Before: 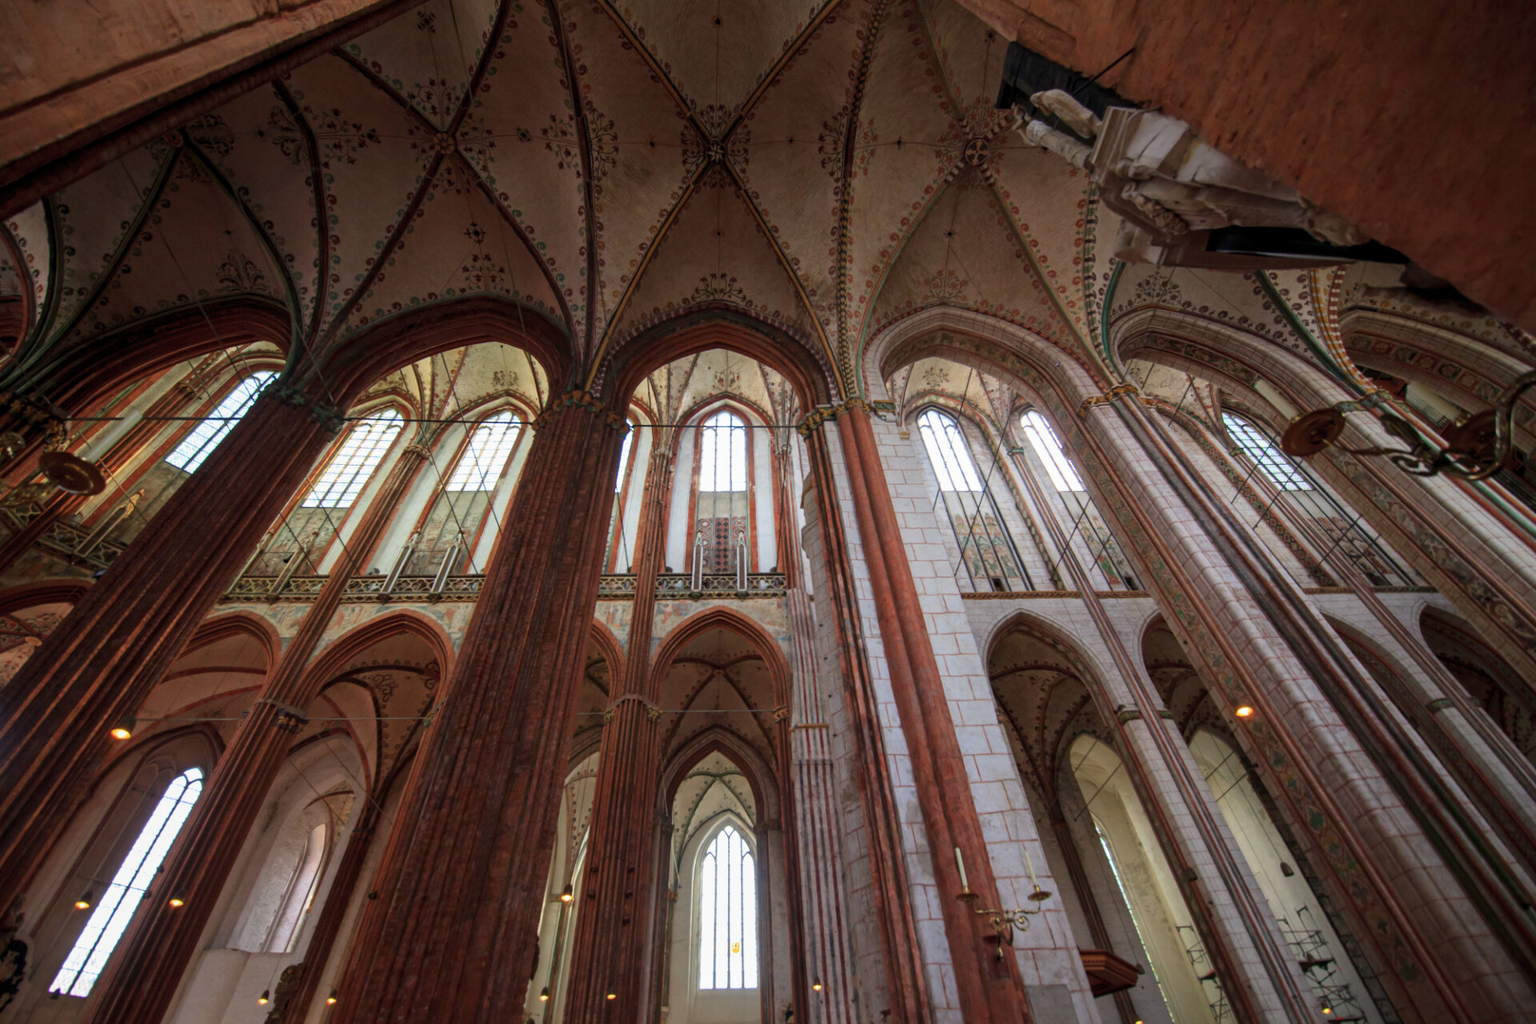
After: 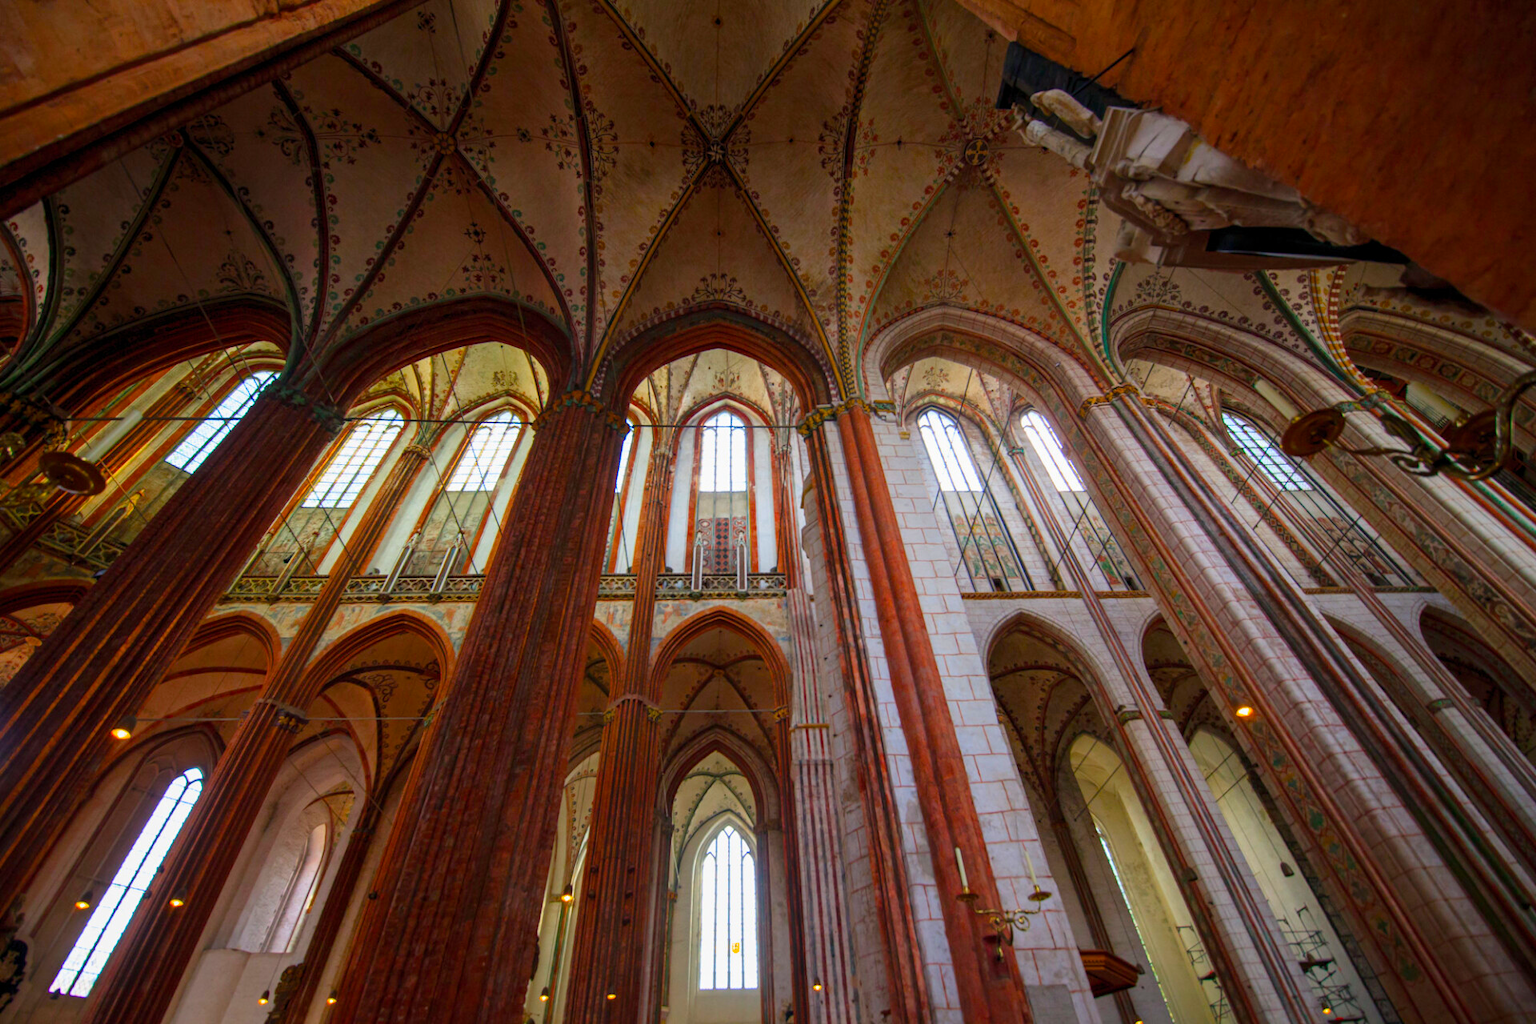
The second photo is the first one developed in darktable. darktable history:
color balance rgb: shadows lift › chroma 2.035%, shadows lift › hue 248.5°, perceptual saturation grading › global saturation 36.28%, perceptual saturation grading › shadows 34.738%, perceptual brilliance grading › global brilliance 2.797%, perceptual brilliance grading › highlights -3.451%, perceptual brilliance grading › shadows 3.165%, global vibrance 20%
